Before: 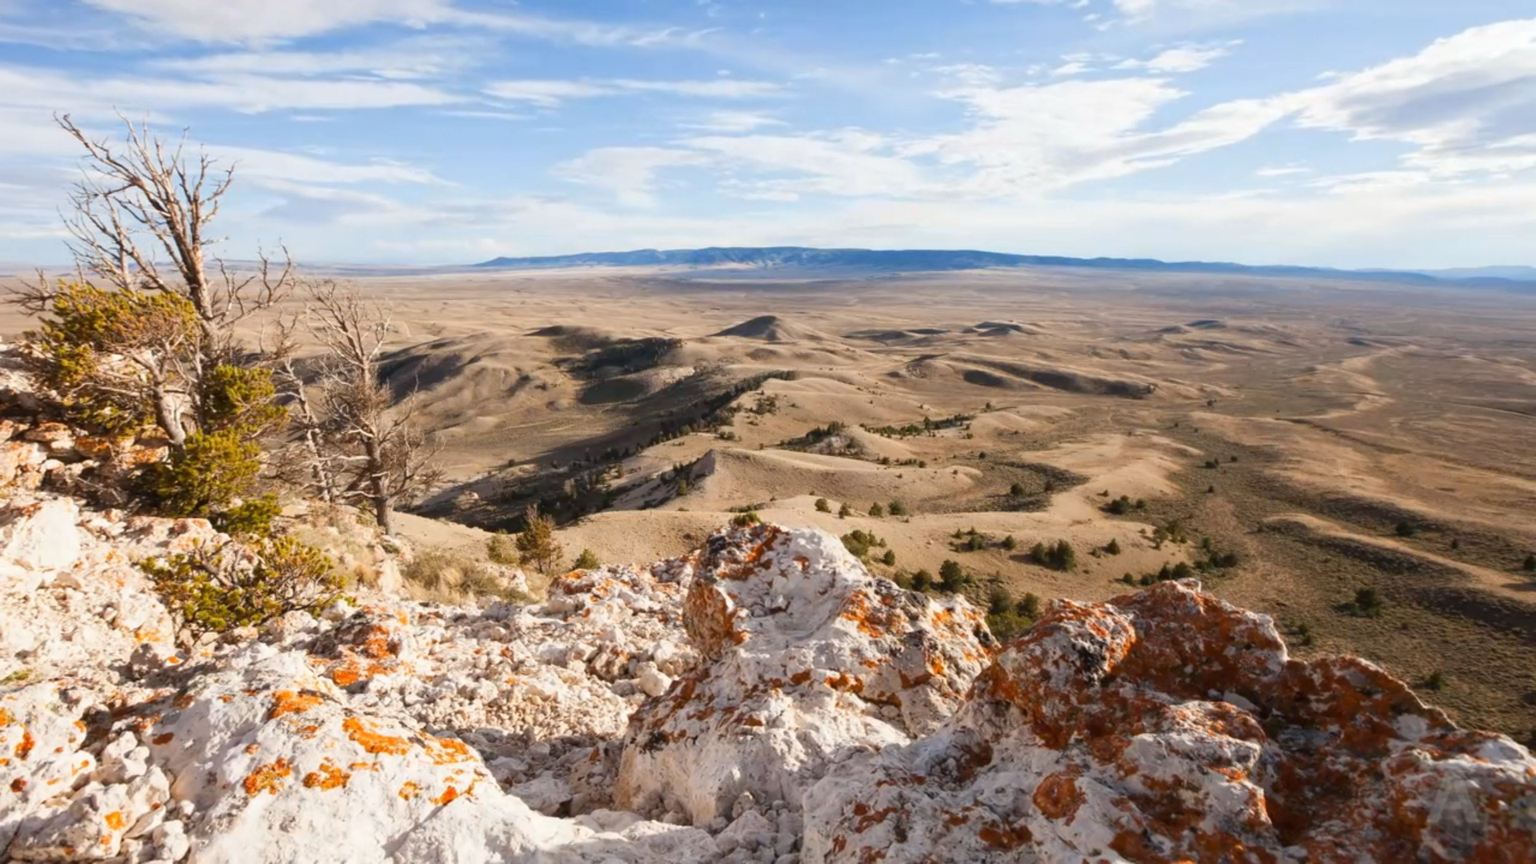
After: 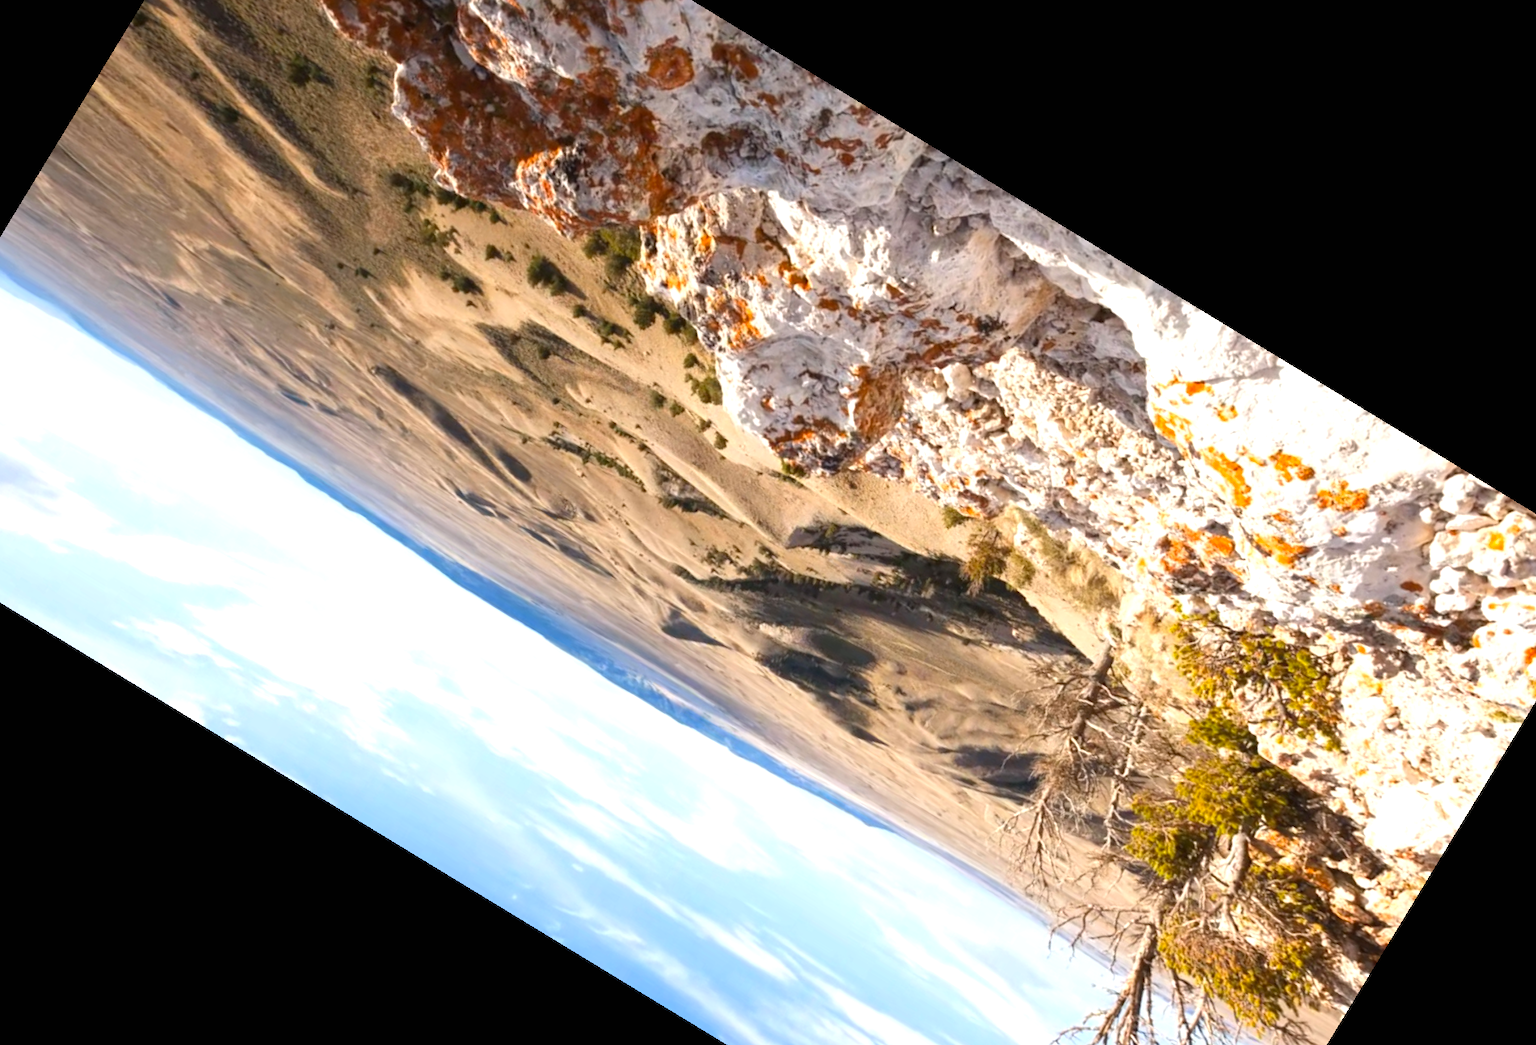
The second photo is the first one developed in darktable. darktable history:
exposure: black level correction 0, exposure 0.6 EV, compensate exposure bias true, compensate highlight preservation false
crop and rotate: angle 148.68°, left 9.111%, top 15.603%, right 4.588%, bottom 17.041%
